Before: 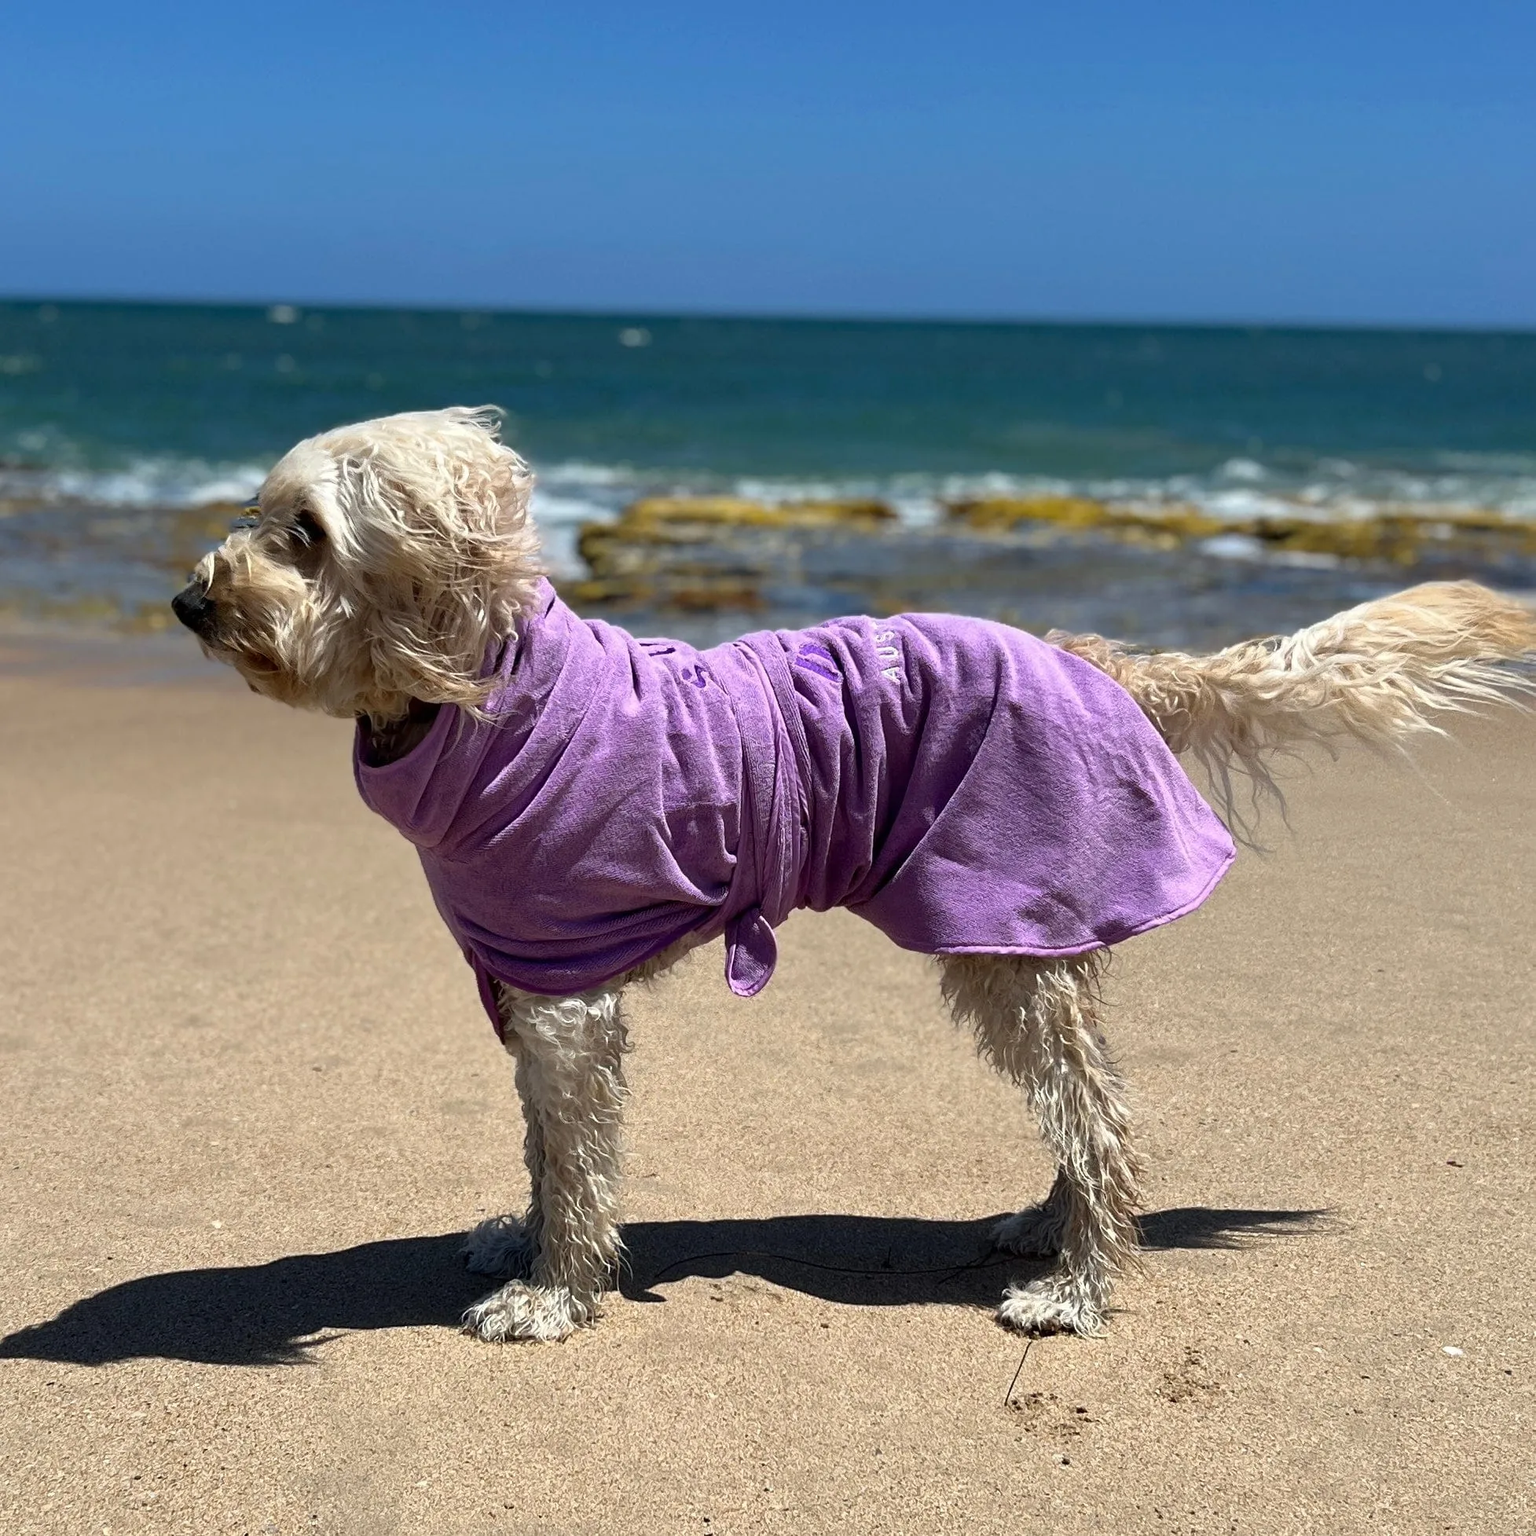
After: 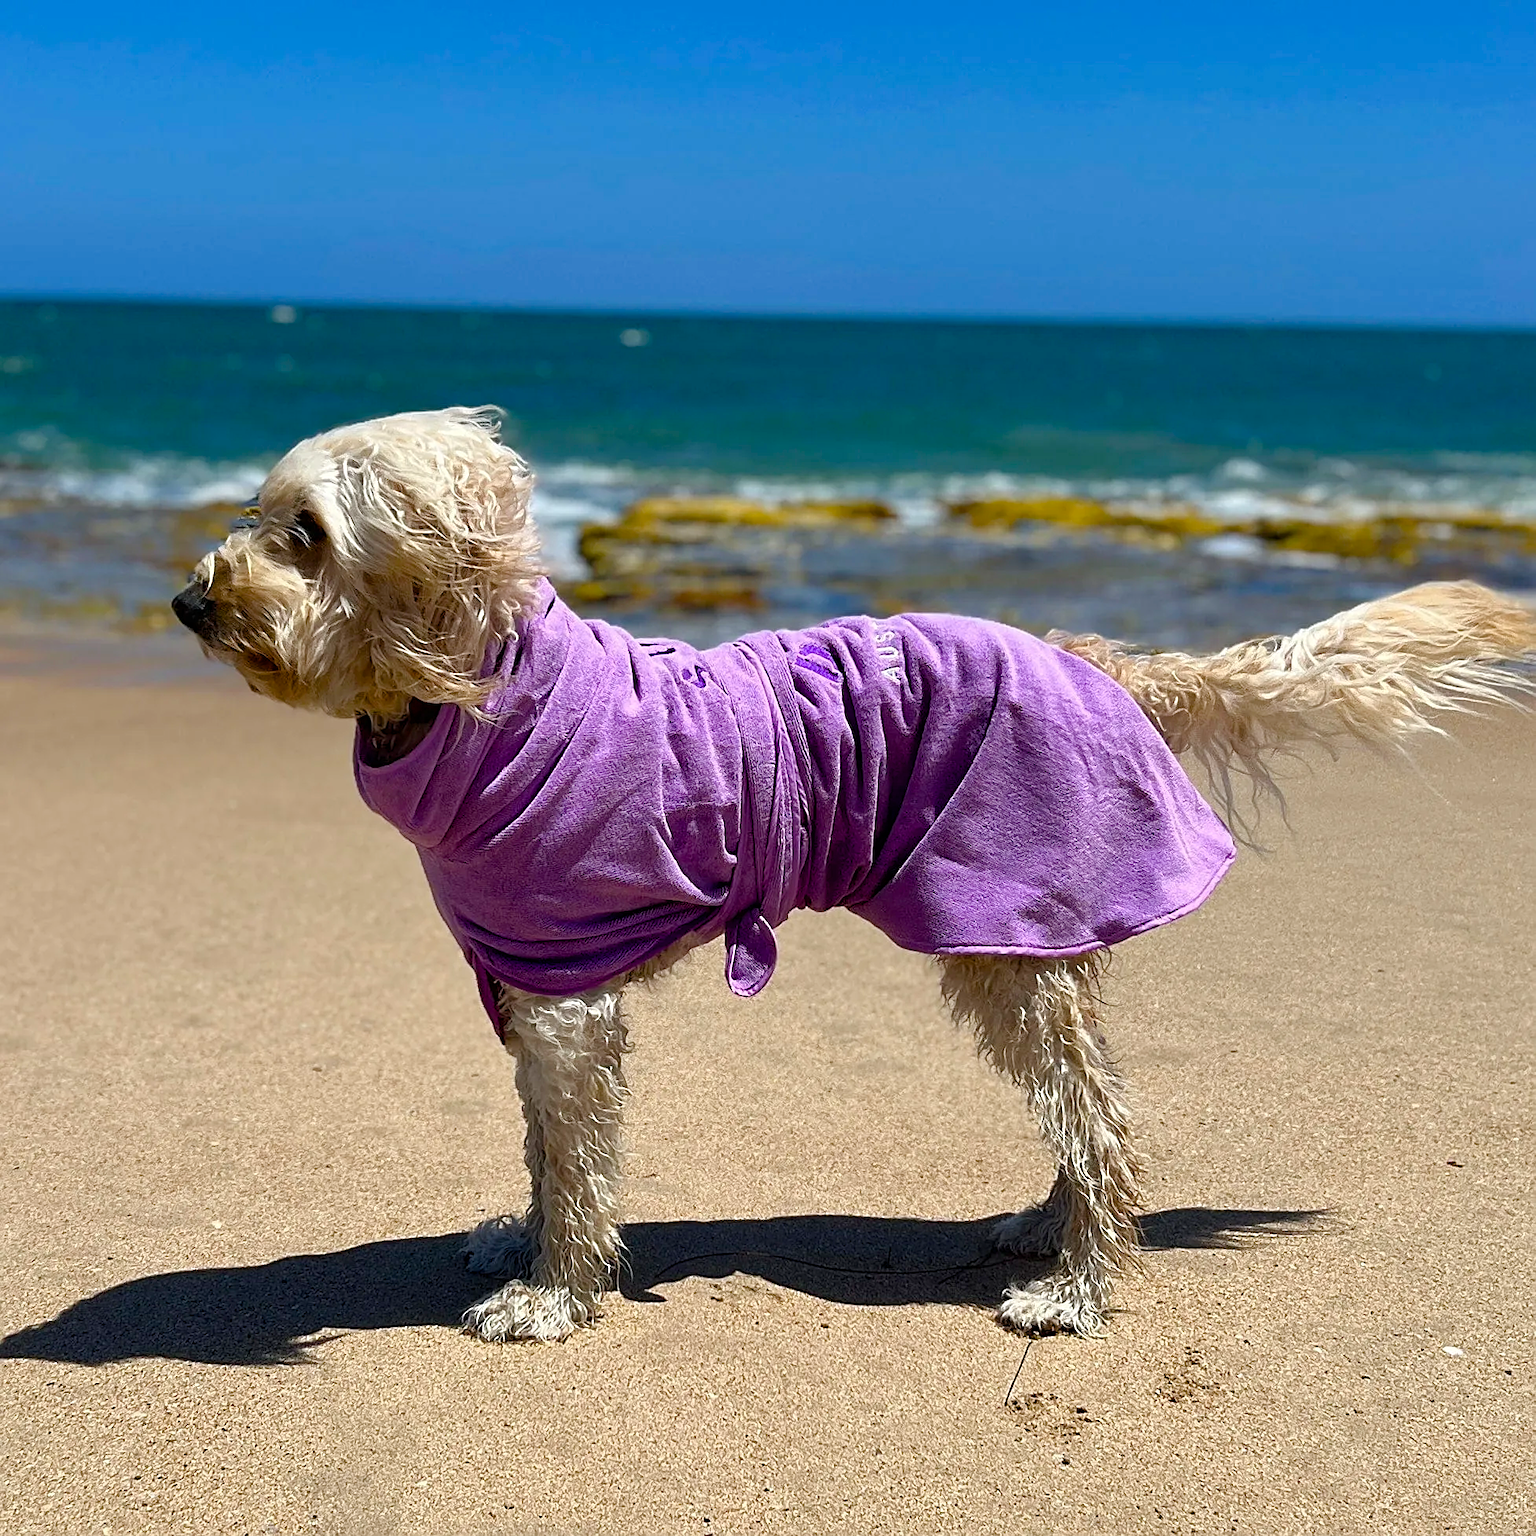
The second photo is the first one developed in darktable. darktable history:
sharpen: on, module defaults
color balance rgb: perceptual saturation grading › global saturation 35%, perceptual saturation grading › highlights -30%, perceptual saturation grading › shadows 35%, perceptual brilliance grading › global brilliance 3%, perceptual brilliance grading › highlights -3%, perceptual brilliance grading › shadows 3%
